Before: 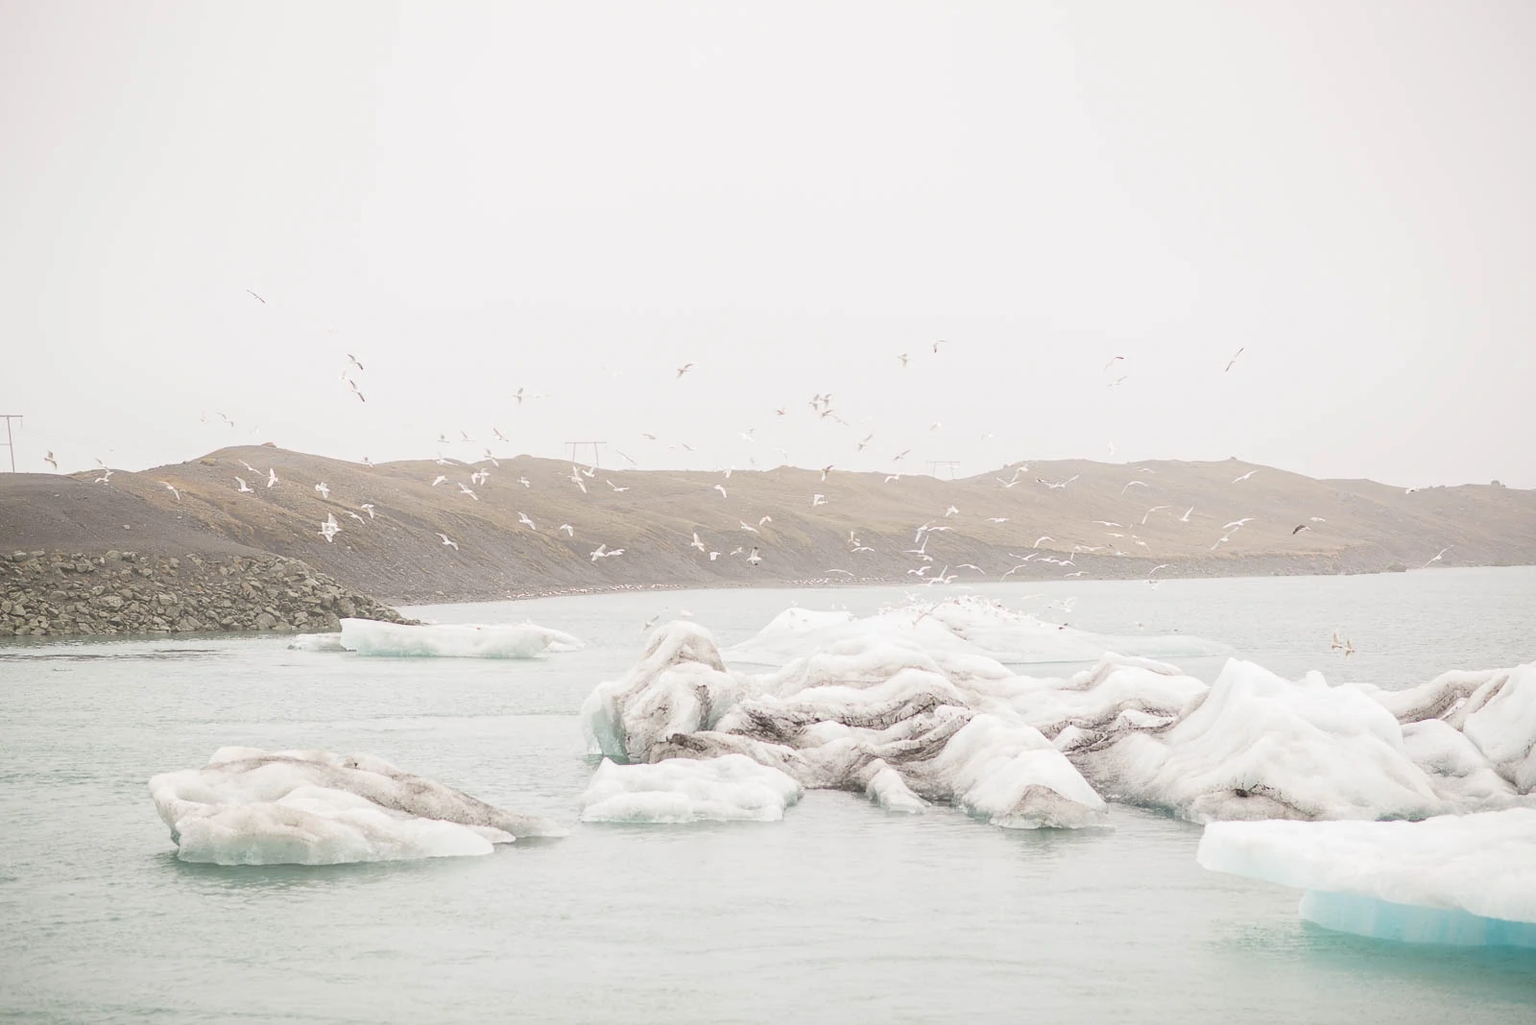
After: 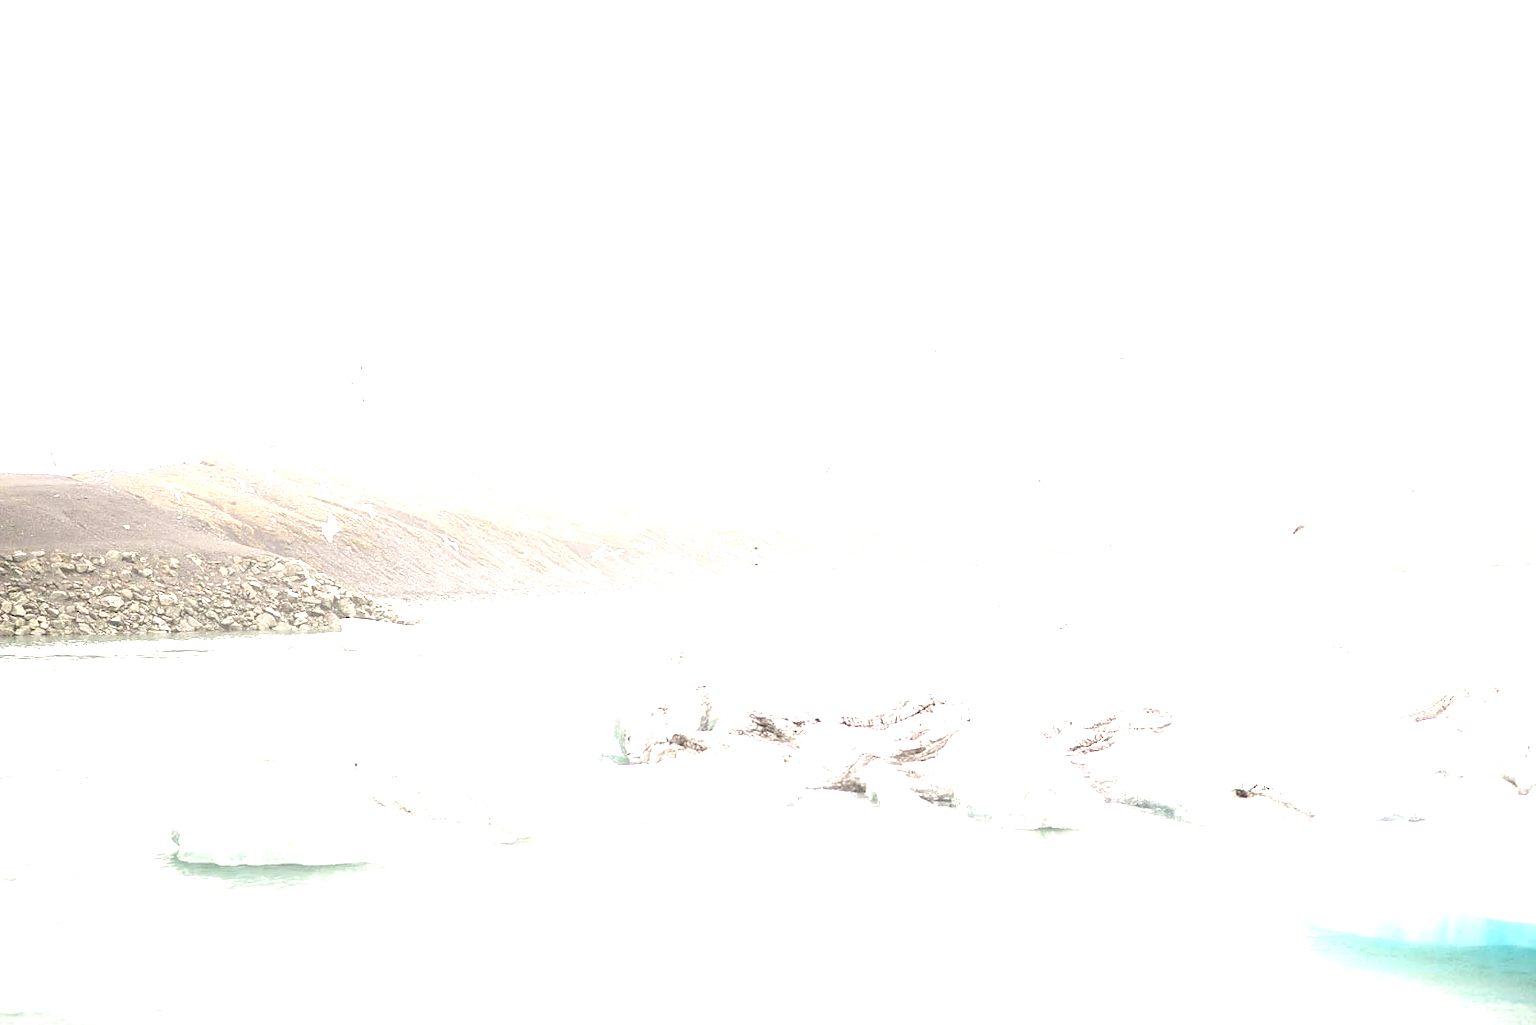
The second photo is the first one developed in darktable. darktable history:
exposure: black level correction 0, exposure 1.125 EV, compensate exposure bias true, compensate highlight preservation false
tone equalizer: -8 EV -0.417 EV, -7 EV -0.389 EV, -6 EV -0.333 EV, -5 EV -0.222 EV, -3 EV 0.222 EV, -2 EV 0.333 EV, -1 EV 0.389 EV, +0 EV 0.417 EV, edges refinement/feathering 500, mask exposure compensation -1.57 EV, preserve details no
